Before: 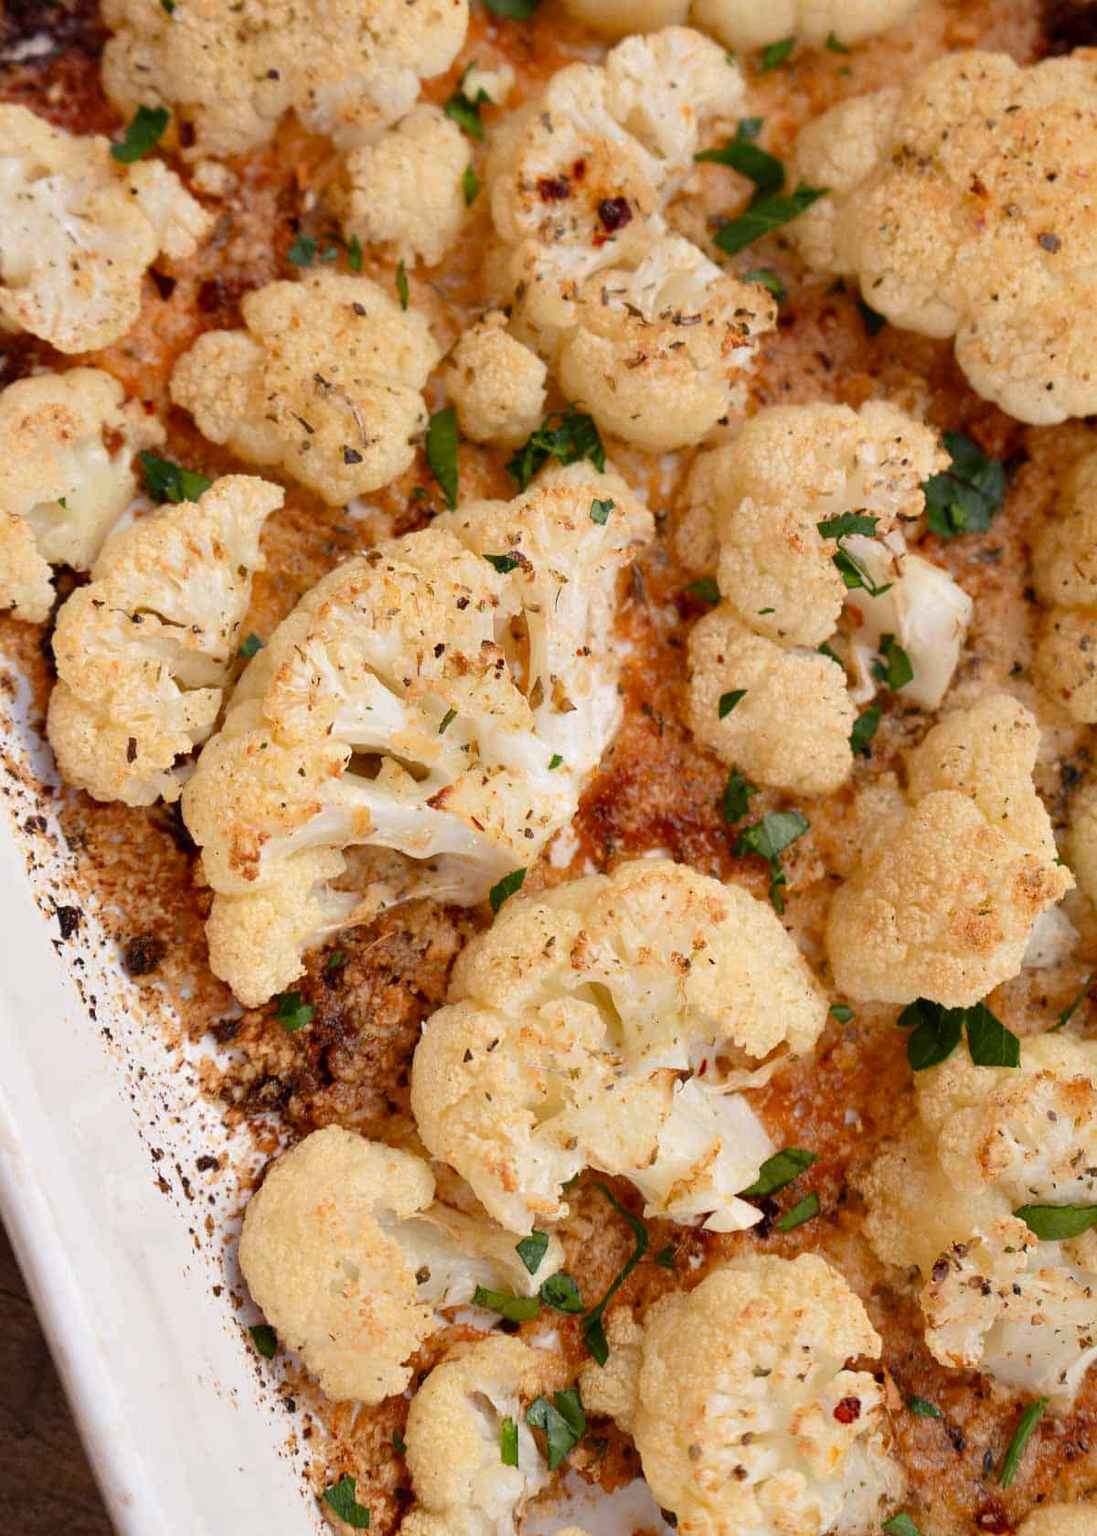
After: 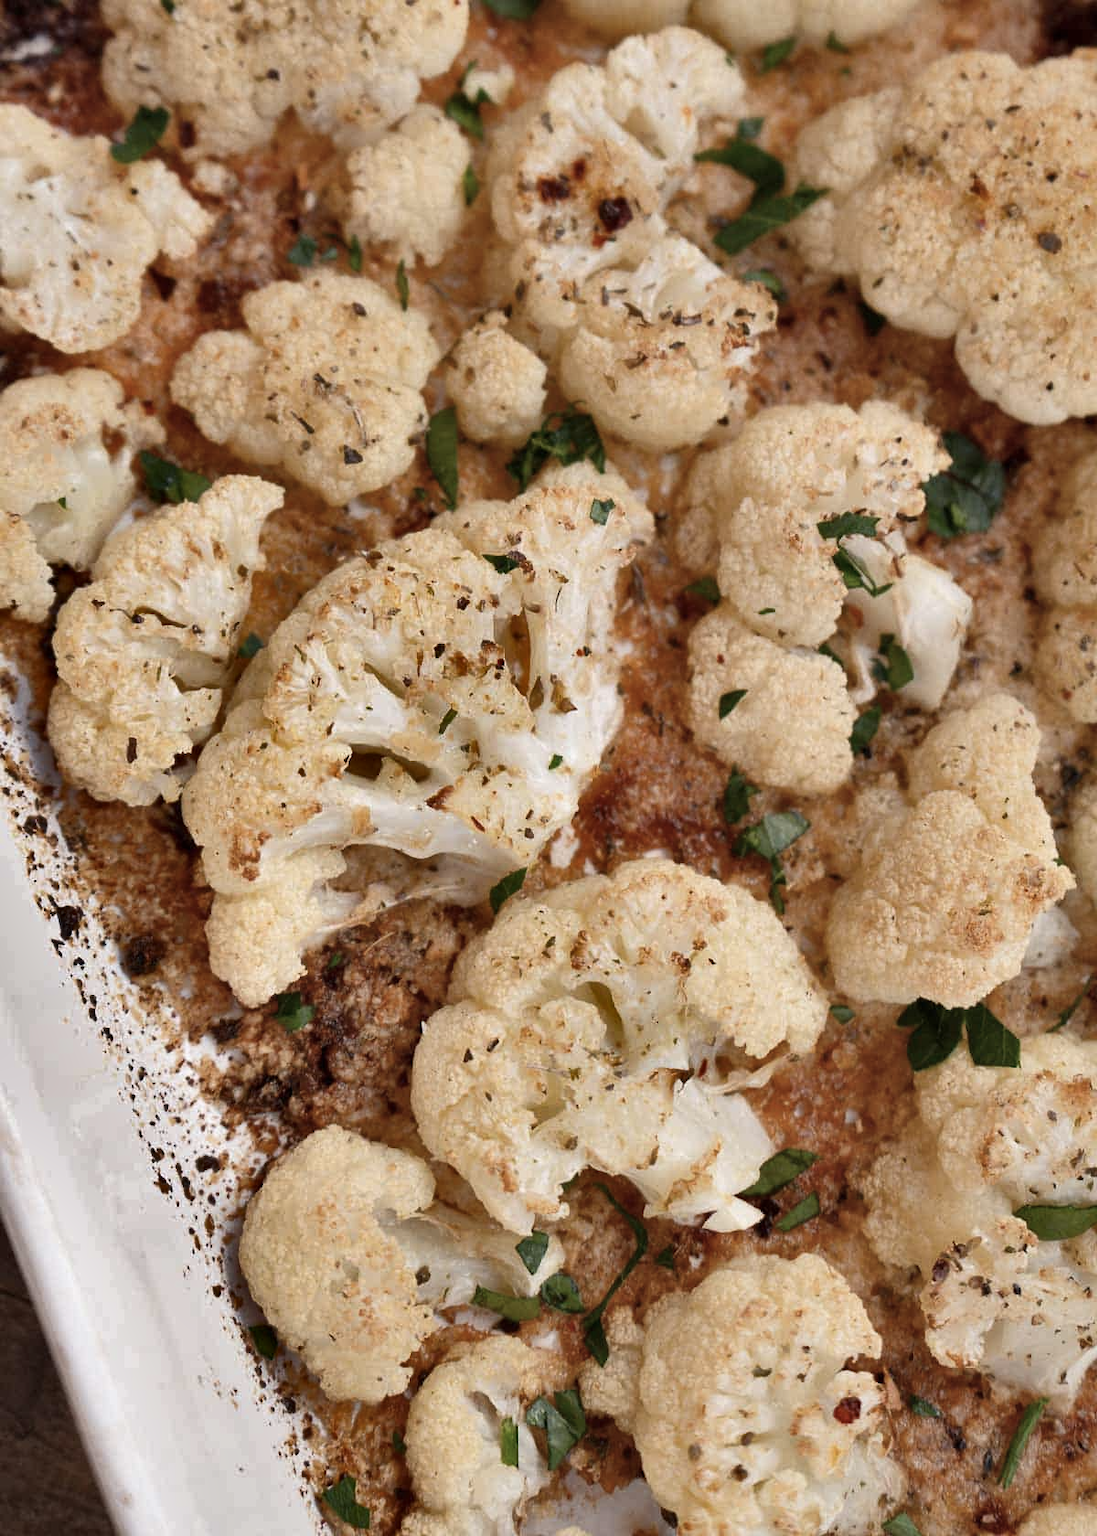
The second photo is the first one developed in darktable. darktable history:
shadows and highlights: shadows 24.57, highlights -77.14, highlights color adjustment 79.08%, soften with gaussian
contrast brightness saturation: contrast 0.103, saturation -0.353
